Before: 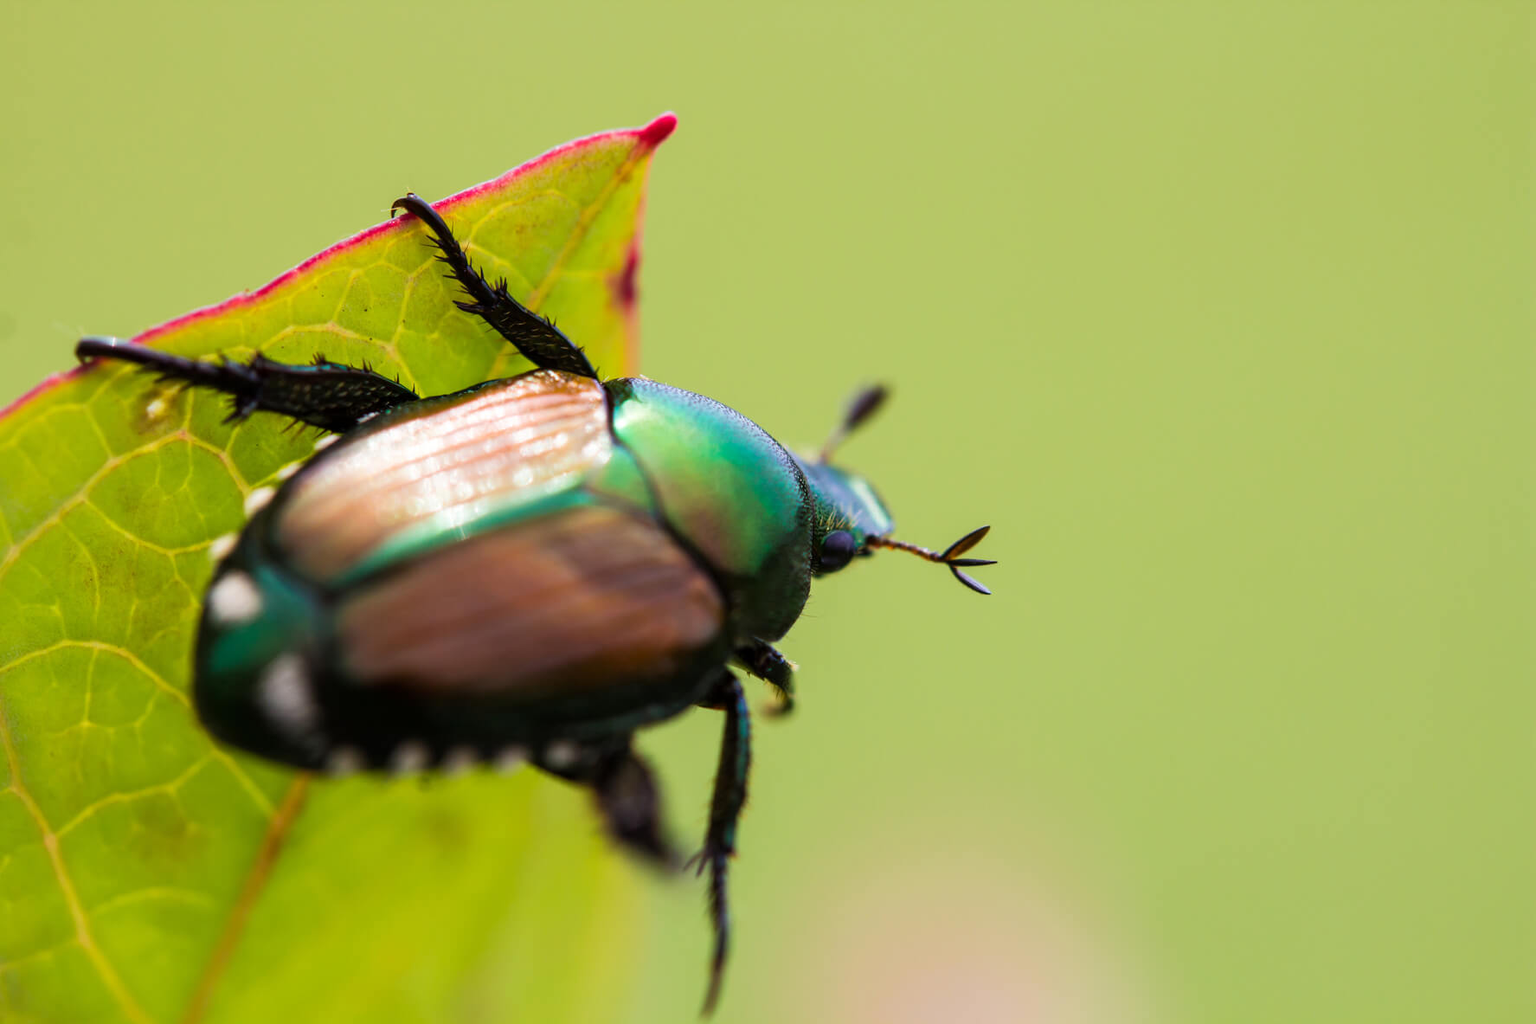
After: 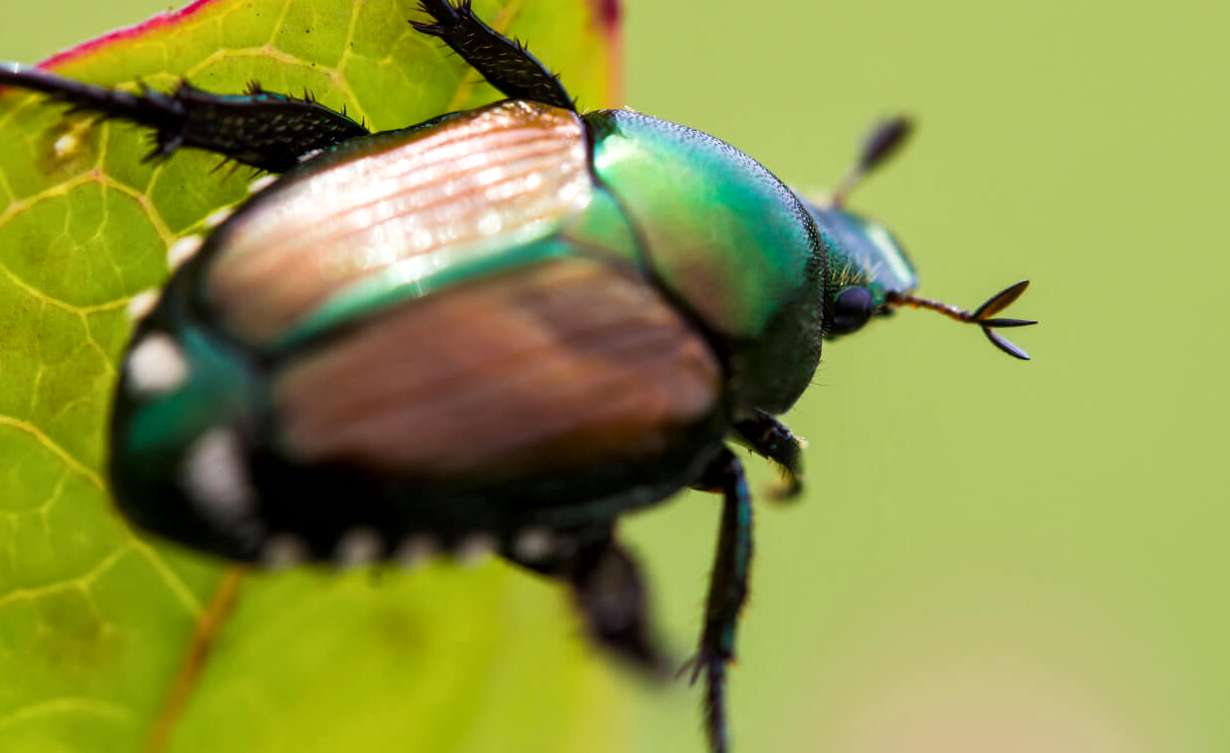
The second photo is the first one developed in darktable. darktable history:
local contrast: mode bilateral grid, contrast 20, coarseness 50, detail 132%, midtone range 0.2
crop: left 6.488%, top 27.668%, right 24.183%, bottom 8.656%
